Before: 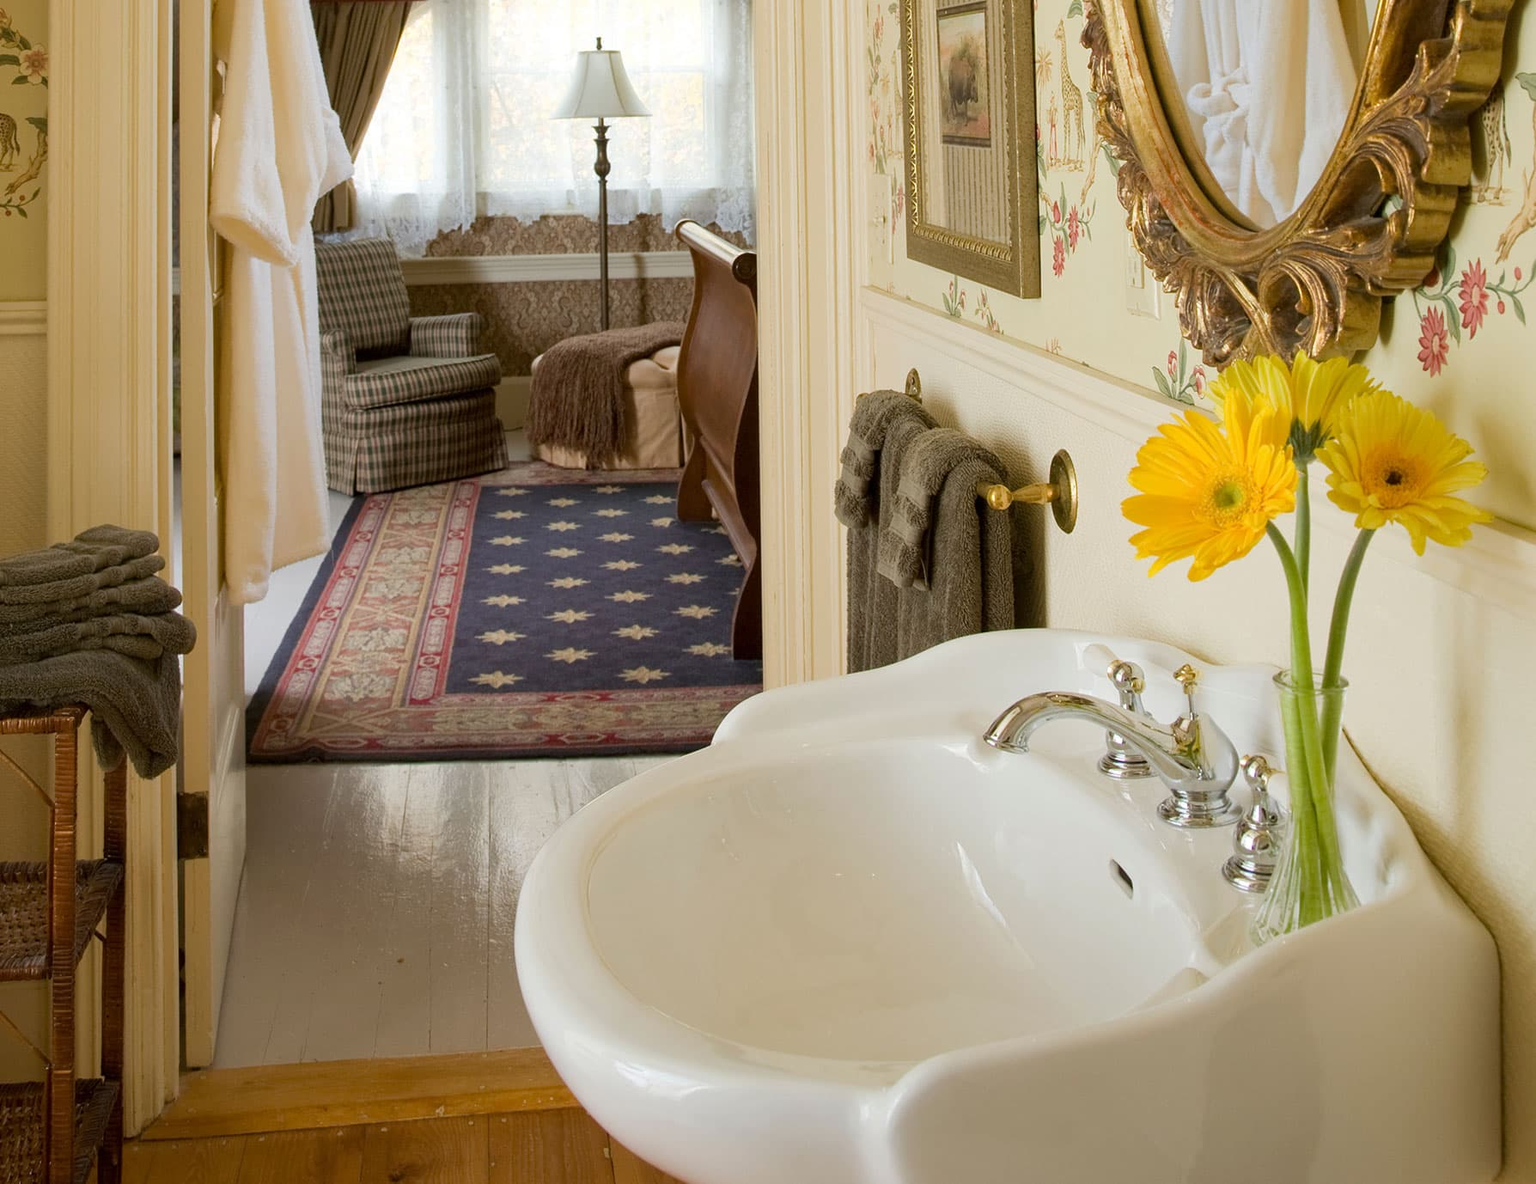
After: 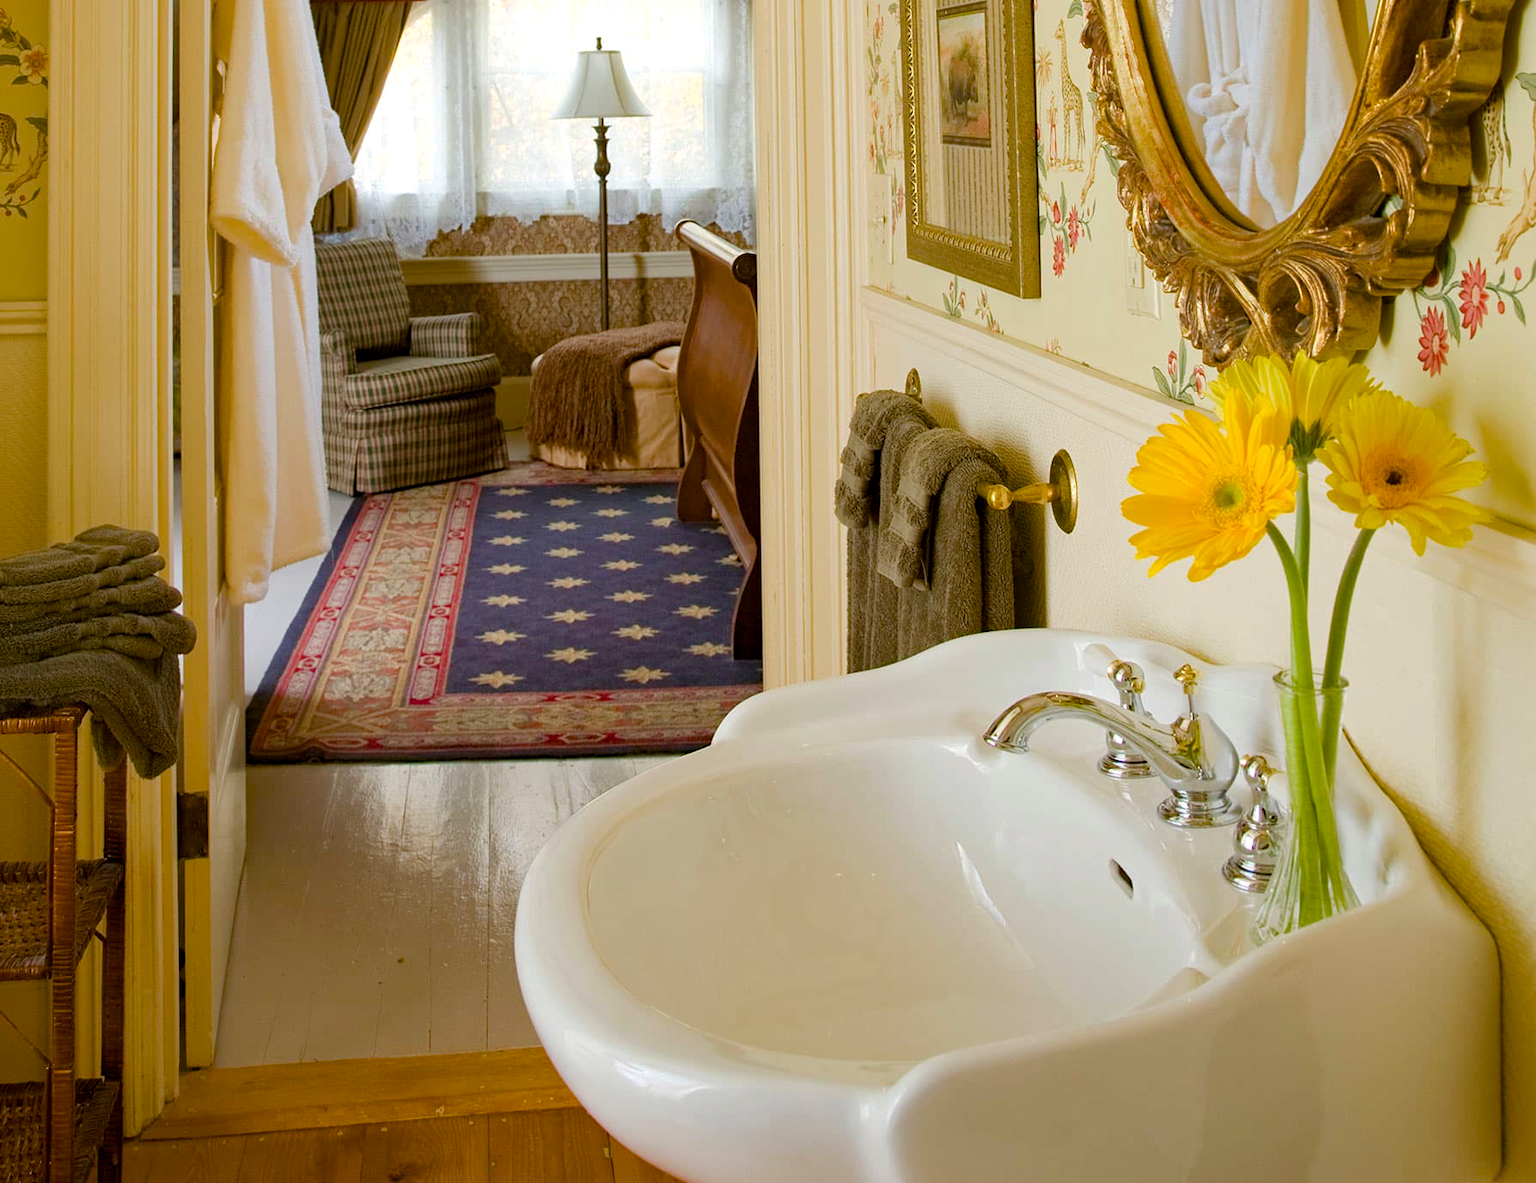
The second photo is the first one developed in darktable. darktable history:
color balance rgb: perceptual saturation grading › global saturation 35%, perceptual saturation grading › highlights -30%, perceptual saturation grading › shadows 35%, perceptual brilliance grading › global brilliance 3%, perceptual brilliance grading › highlights -3%, perceptual brilliance grading › shadows 3%
haze removal: compatibility mode true, adaptive false
